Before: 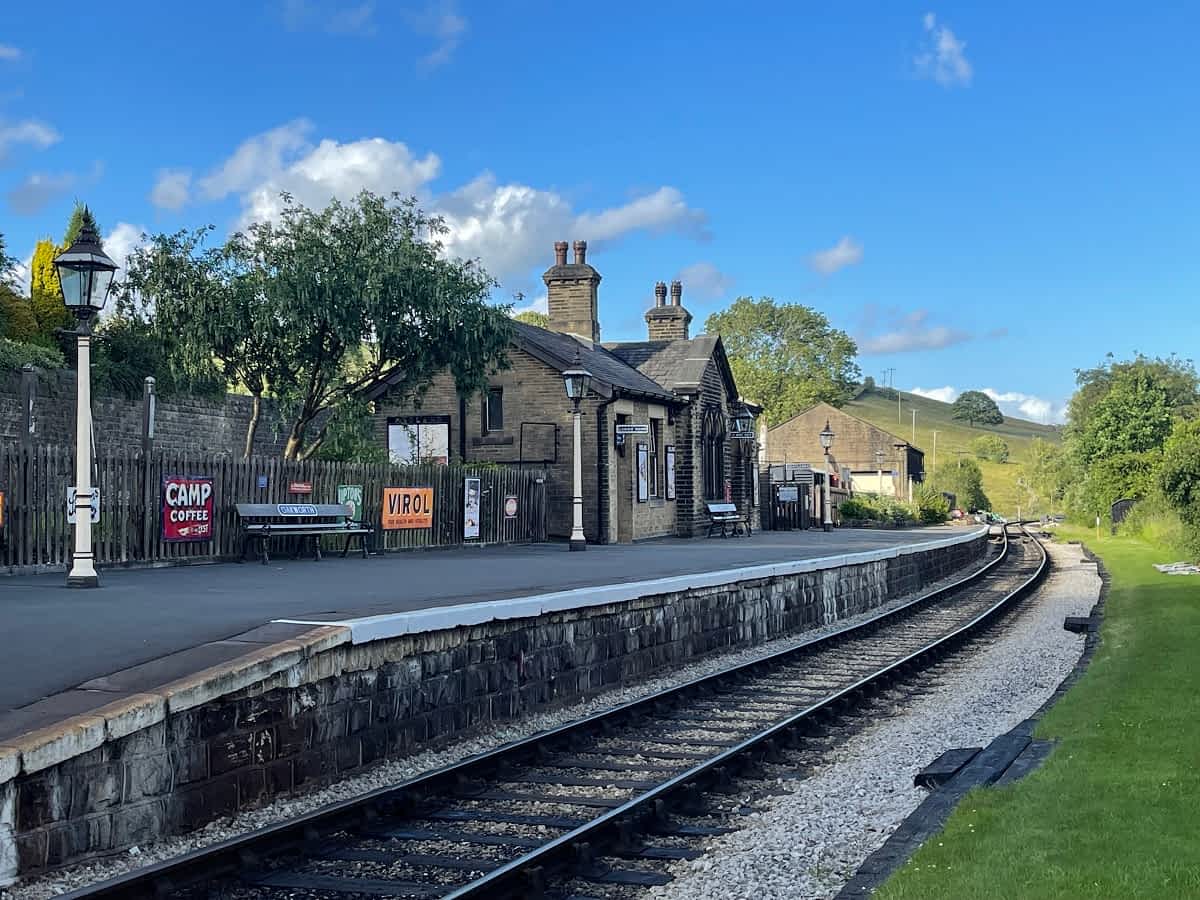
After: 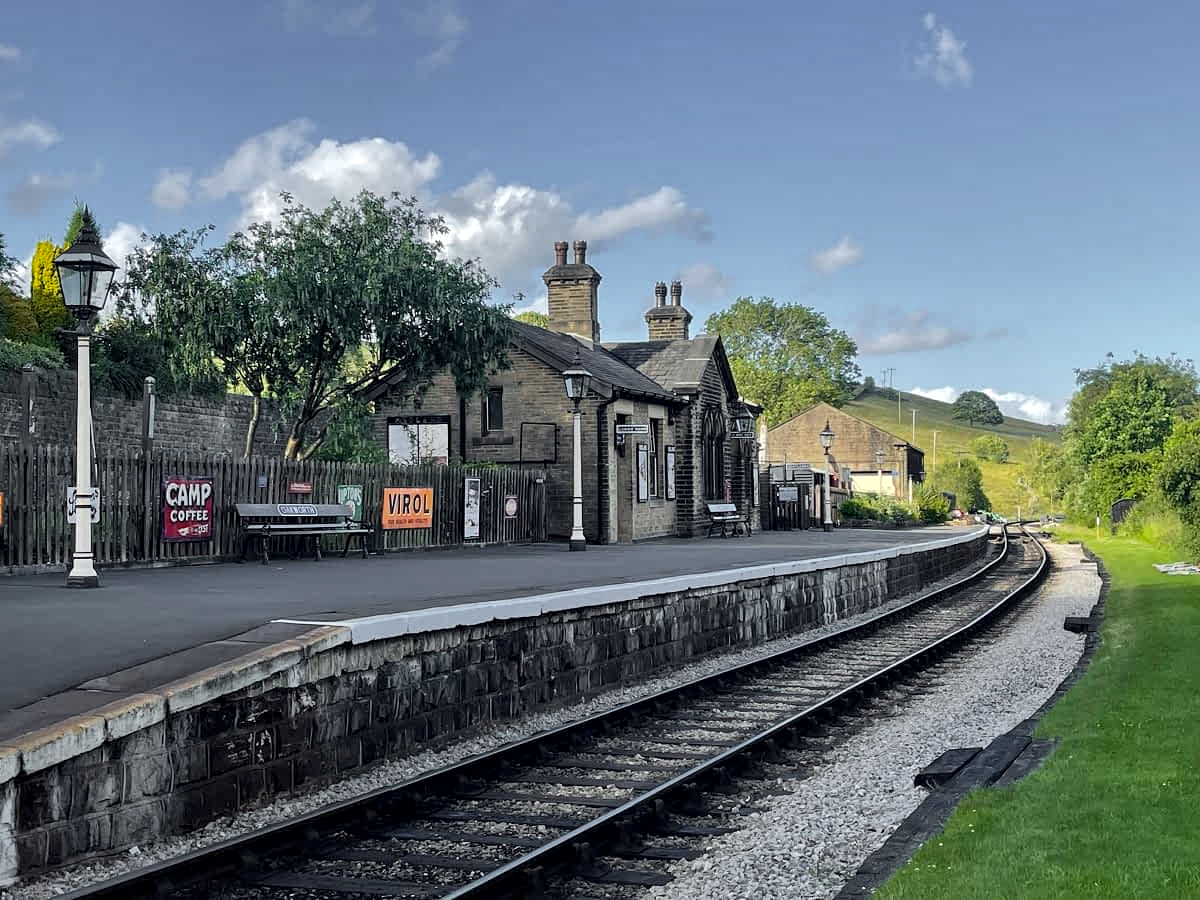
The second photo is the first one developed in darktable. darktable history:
color zones: curves: ch1 [(0.25, 0.61) (0.75, 0.248)]
local contrast: mode bilateral grid, contrast 20, coarseness 50, detail 132%, midtone range 0.2
